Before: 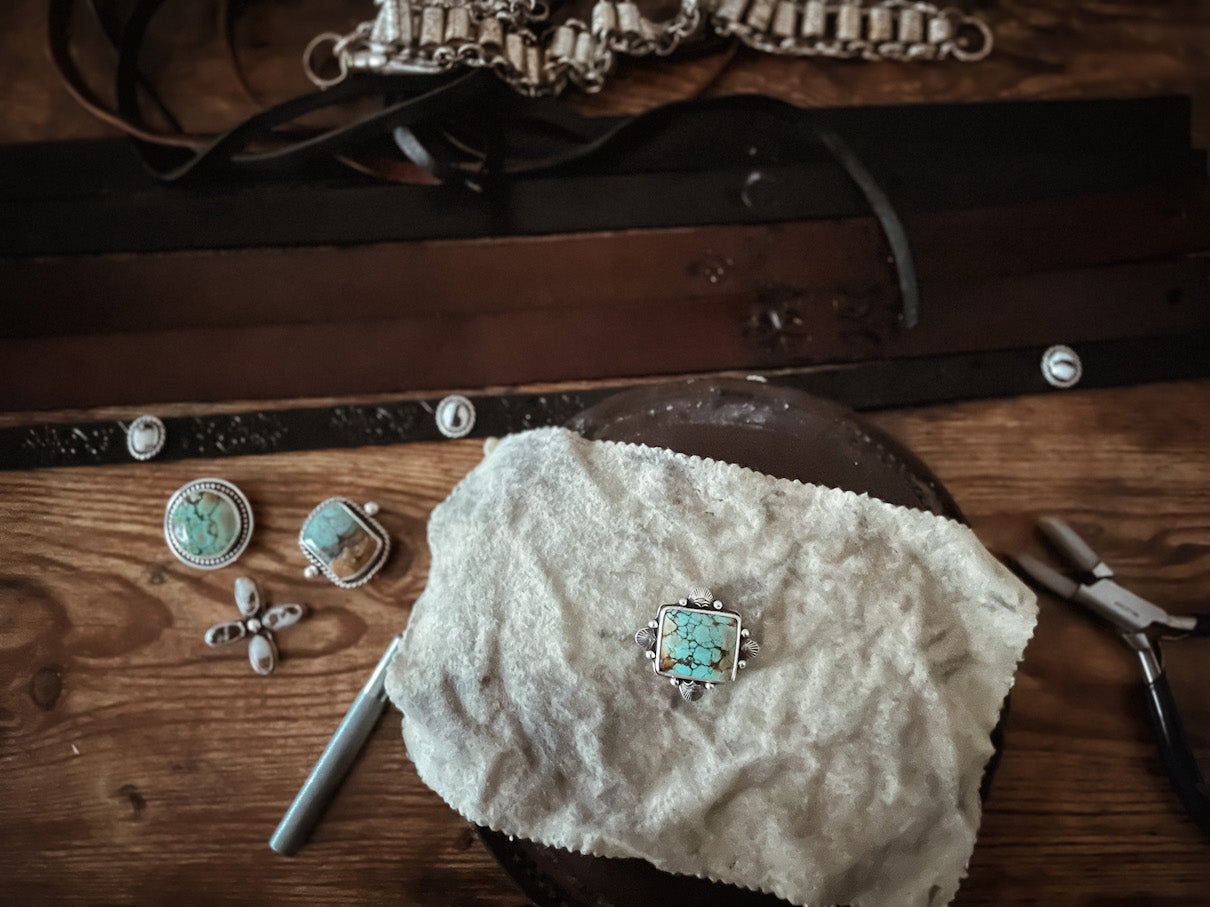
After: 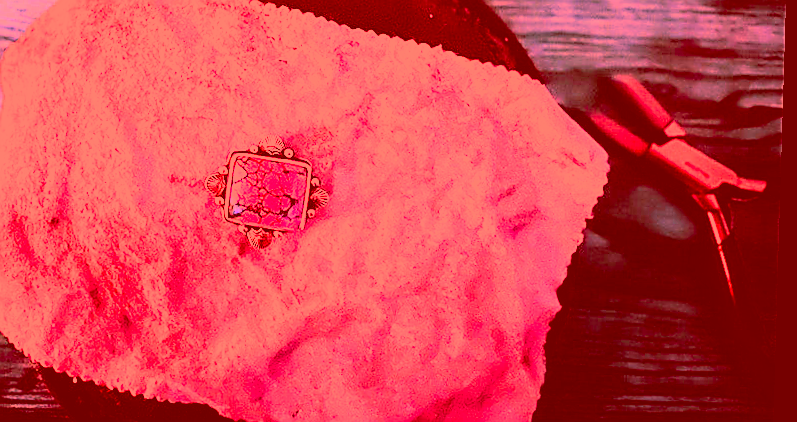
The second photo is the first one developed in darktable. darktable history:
color zones: curves: ch1 [(0, 0.469) (0.072, 0.457) (0.243, 0.494) (0.429, 0.5) (0.571, 0.5) (0.714, 0.5) (0.857, 0.5) (1, 0.469)]; ch2 [(0, 0.499) (0.143, 0.467) (0.242, 0.436) (0.429, 0.493) (0.571, 0.5) (0.714, 0.5) (0.857, 0.5) (1, 0.499)]
base curve: curves: ch0 [(0, 0.003) (0.001, 0.002) (0.006, 0.004) (0.02, 0.022) (0.048, 0.086) (0.094, 0.234) (0.162, 0.431) (0.258, 0.629) (0.385, 0.8) (0.548, 0.918) (0.751, 0.988) (1, 1)], preserve colors none
crop and rotate: left 35.509%, top 50.238%, bottom 4.934%
rotate and perspective: rotation 1.72°, automatic cropping off
exposure: exposure 0.2 EV, compensate highlight preservation false
color contrast: green-magenta contrast 0.84, blue-yellow contrast 0.86
sharpen: radius 1.4, amount 1.25, threshold 0.7
color correction: highlights a* -39.68, highlights b* -40, shadows a* -40, shadows b* -40, saturation -3
